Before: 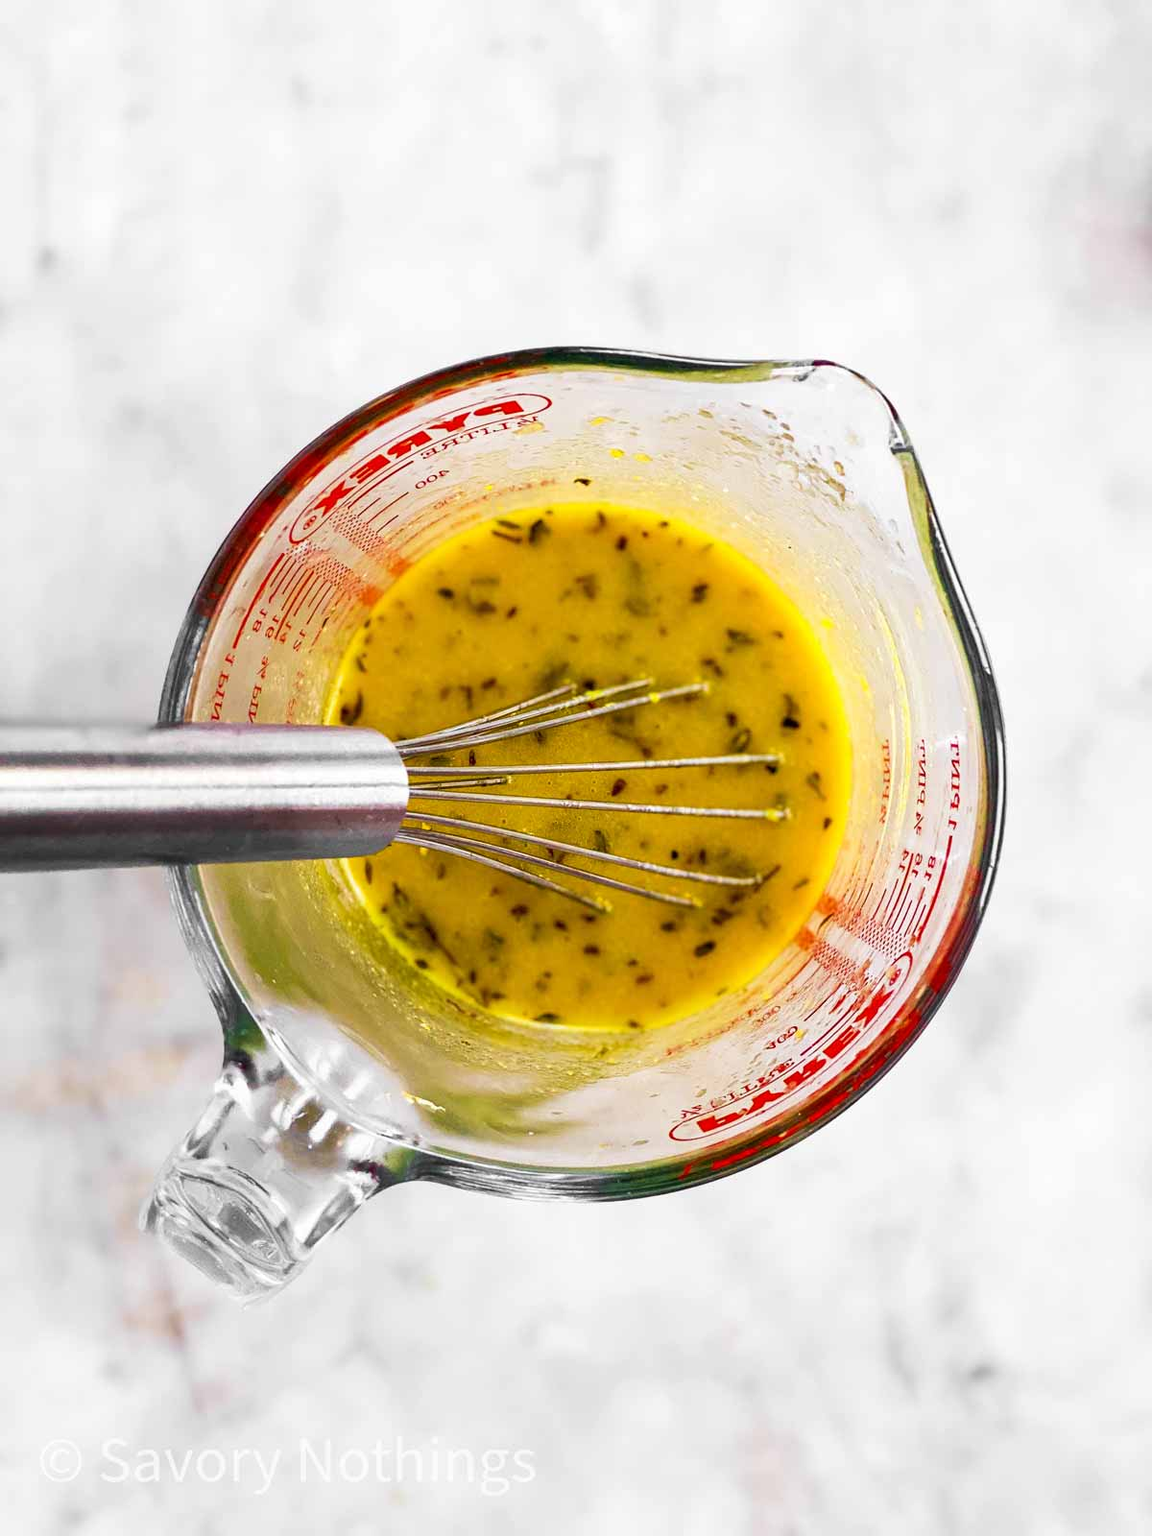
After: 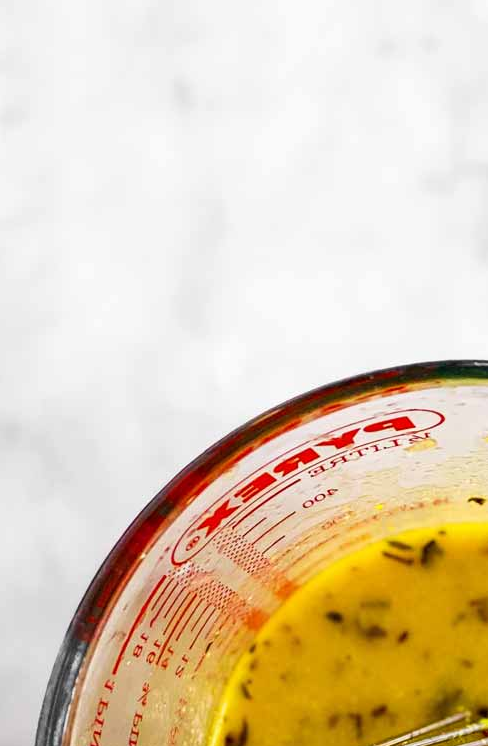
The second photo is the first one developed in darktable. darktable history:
crop and rotate: left 10.855%, top 0.098%, right 48.43%, bottom 53.242%
color correction: highlights b* -0.06
